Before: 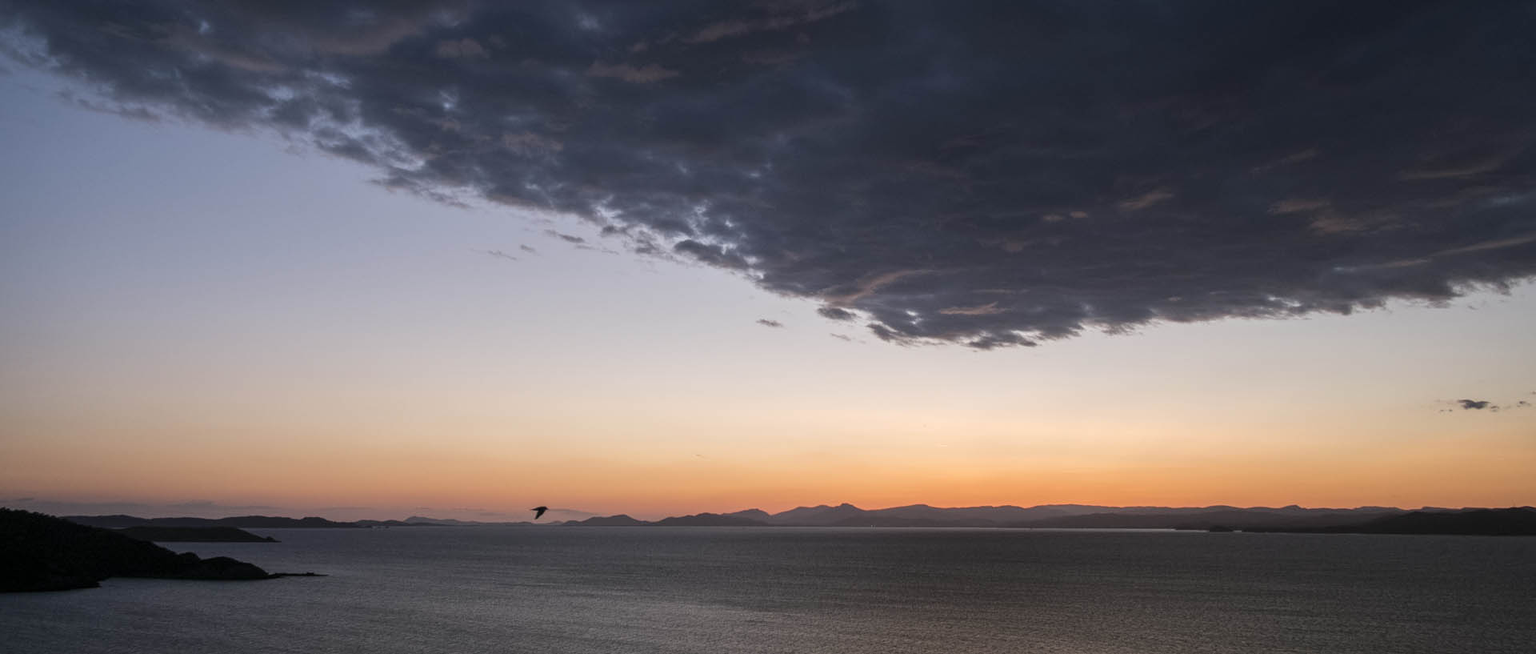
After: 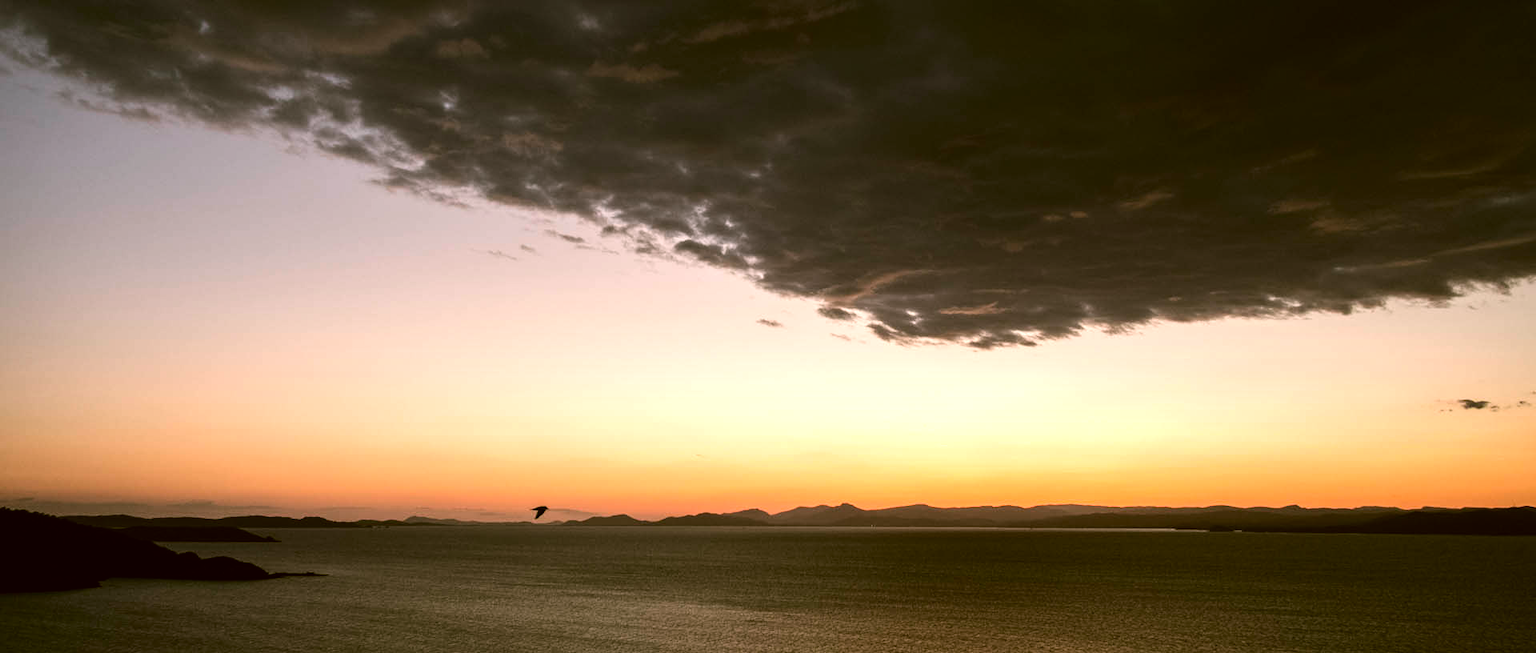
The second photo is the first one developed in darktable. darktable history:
tone equalizer: -8 EV -0.75 EV, -7 EV -0.7 EV, -6 EV -0.6 EV, -5 EV -0.4 EV, -3 EV 0.4 EV, -2 EV 0.6 EV, -1 EV 0.7 EV, +0 EV 0.75 EV, edges refinement/feathering 500, mask exposure compensation -1.57 EV, preserve details no
color correction: highlights a* 8.98, highlights b* 15.09, shadows a* -0.49, shadows b* 26.52
